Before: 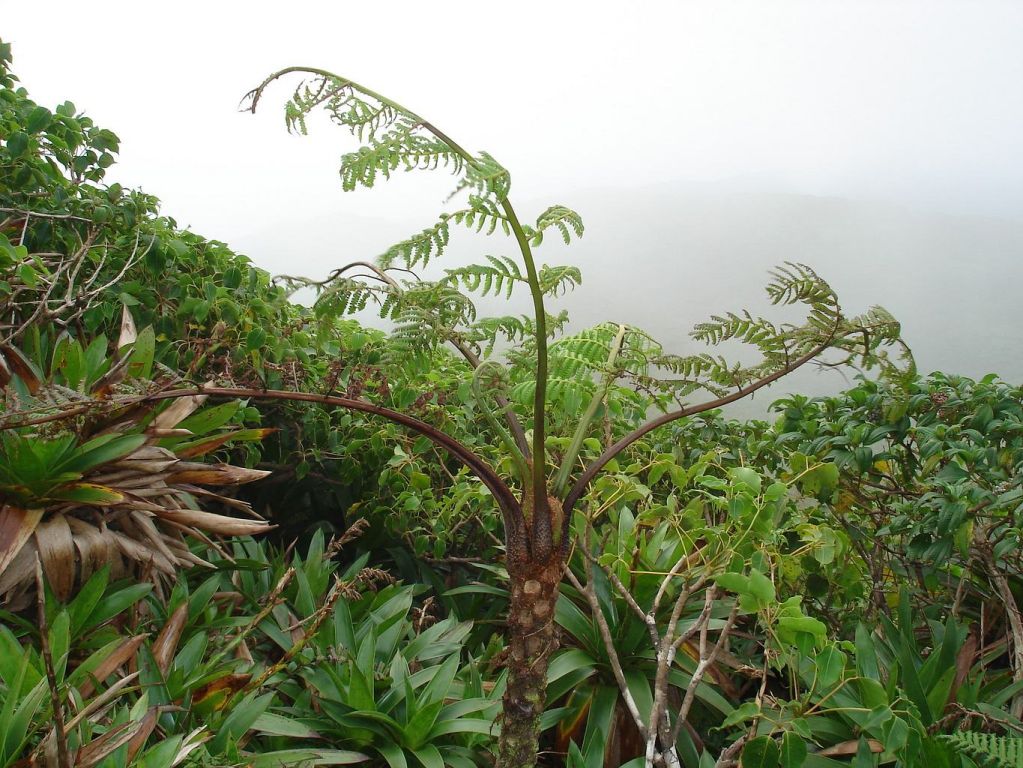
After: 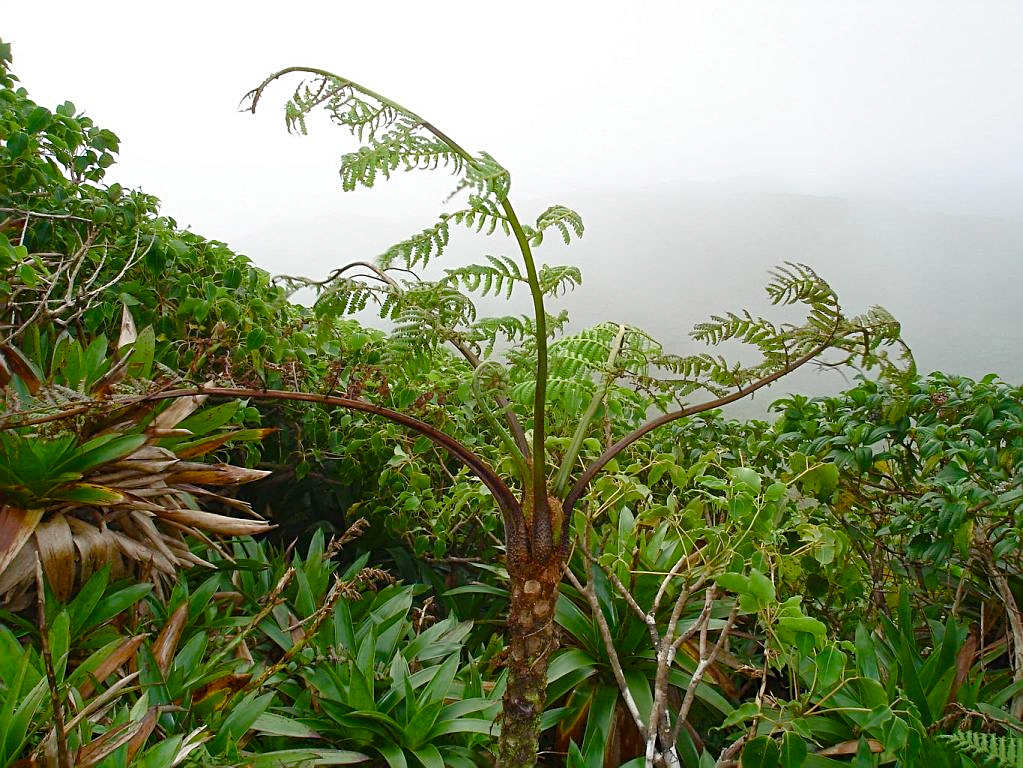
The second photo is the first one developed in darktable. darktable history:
sharpen: radius 2.197, amount 0.383, threshold 0.091
color balance rgb: linear chroma grading › global chroma 14.383%, perceptual saturation grading › global saturation 20%, perceptual saturation grading › highlights -50.283%, perceptual saturation grading › shadows 30.545%
